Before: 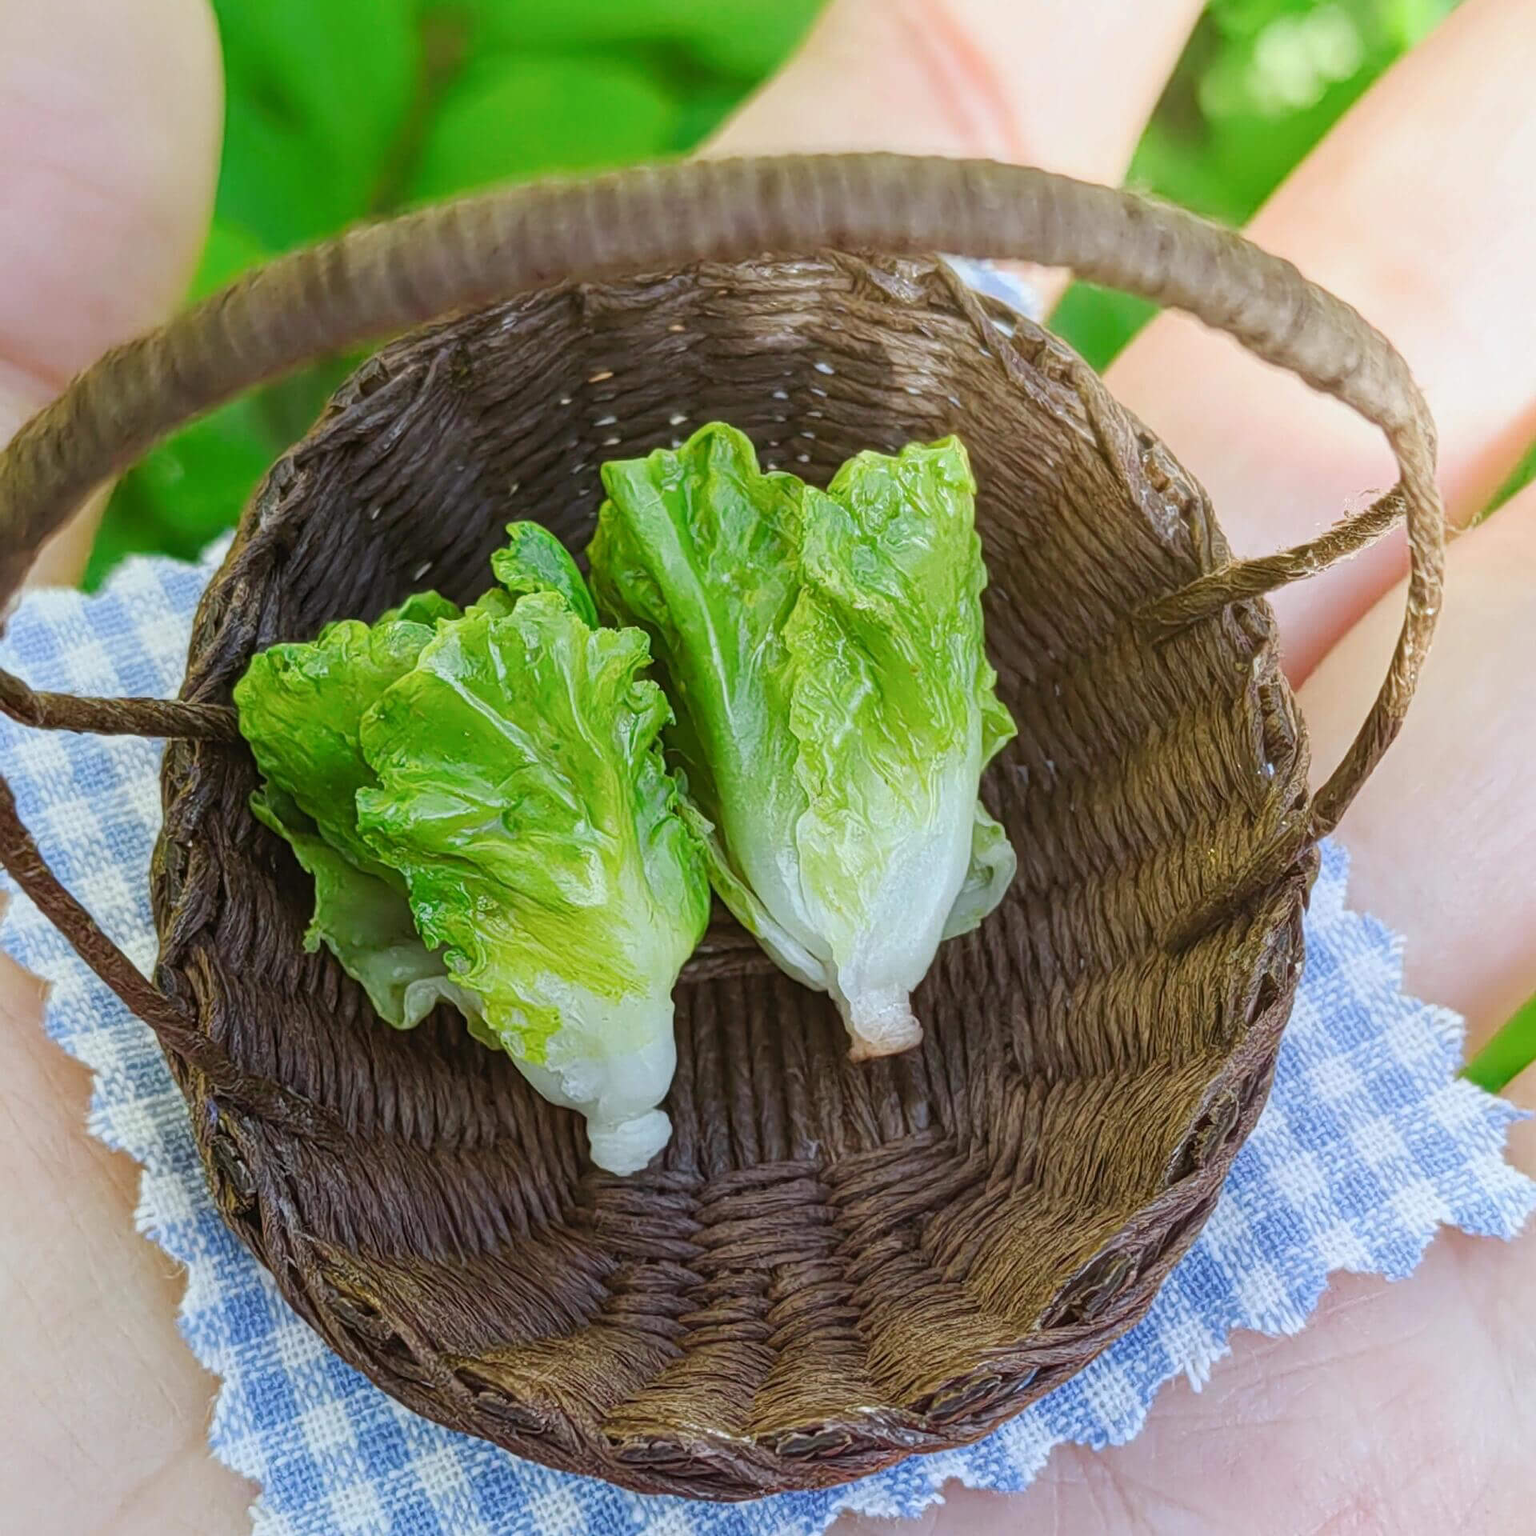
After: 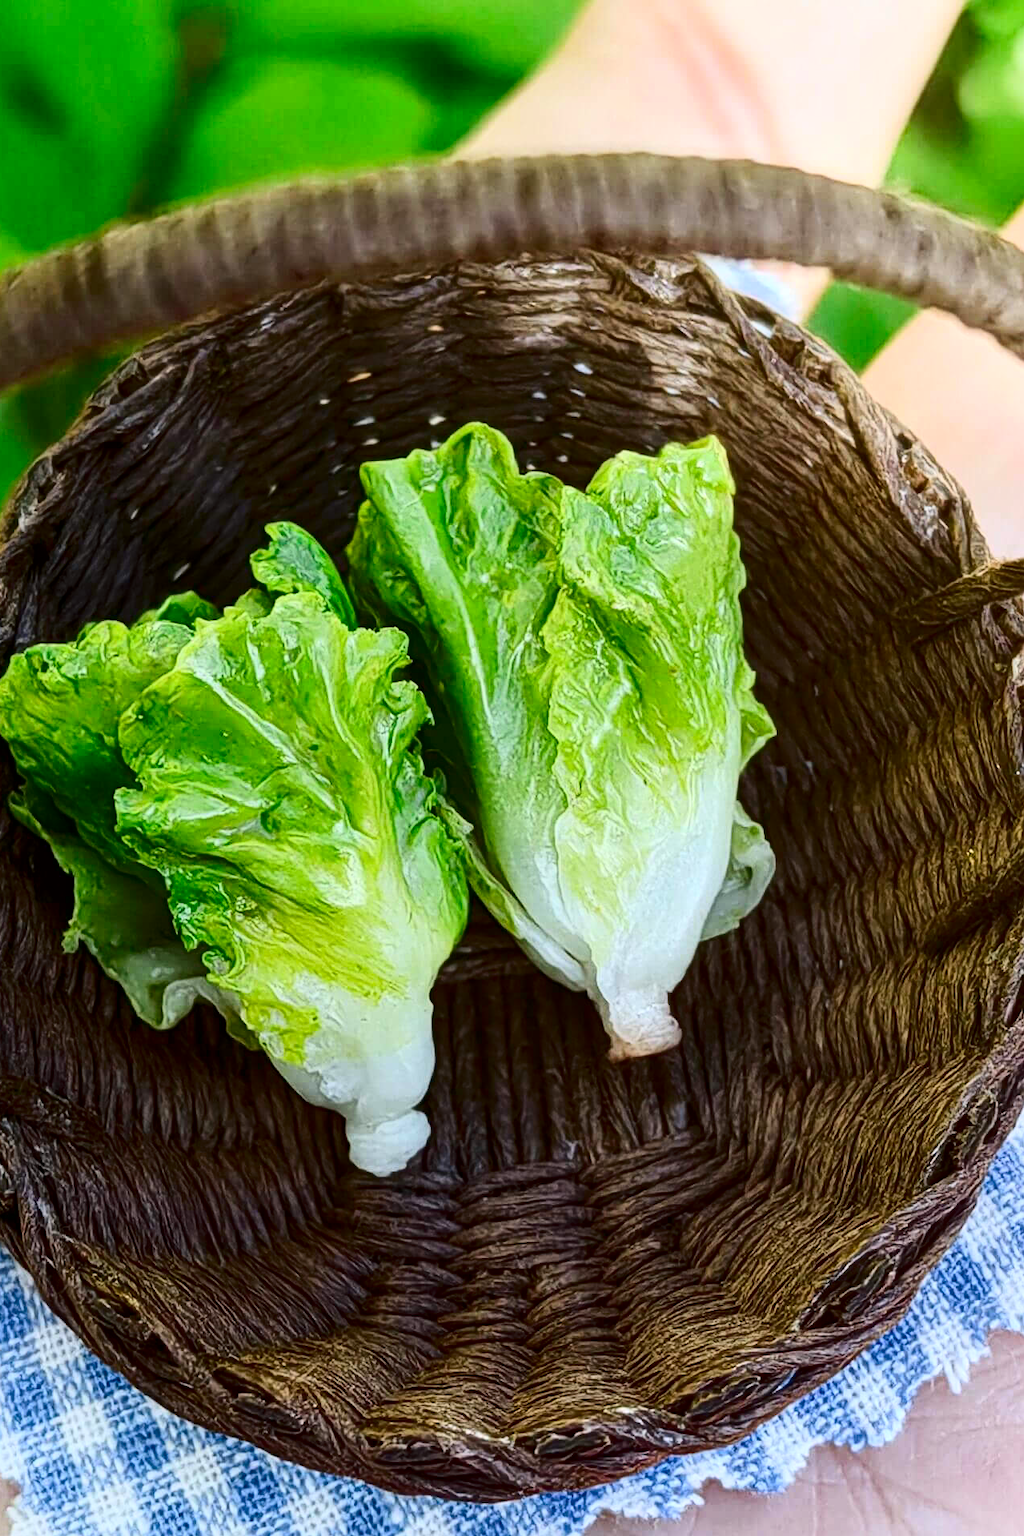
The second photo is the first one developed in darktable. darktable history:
crop and rotate: left 15.754%, right 17.579%
contrast brightness saturation: contrast 0.32, brightness -0.08, saturation 0.17
local contrast: mode bilateral grid, contrast 20, coarseness 50, detail 120%, midtone range 0.2
